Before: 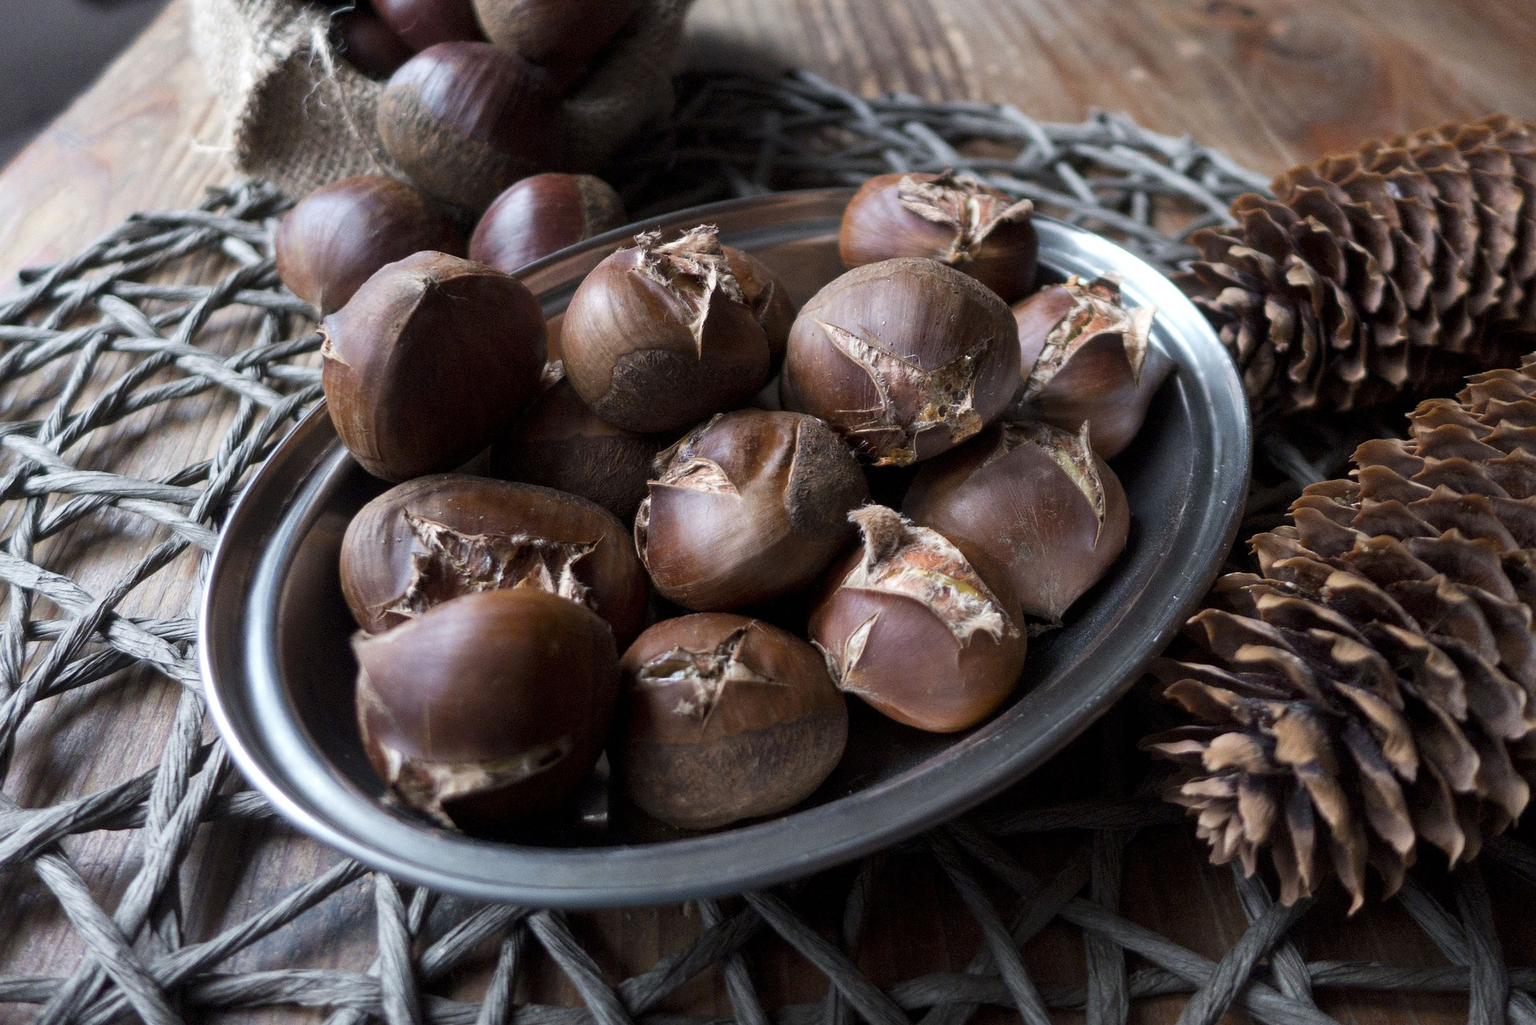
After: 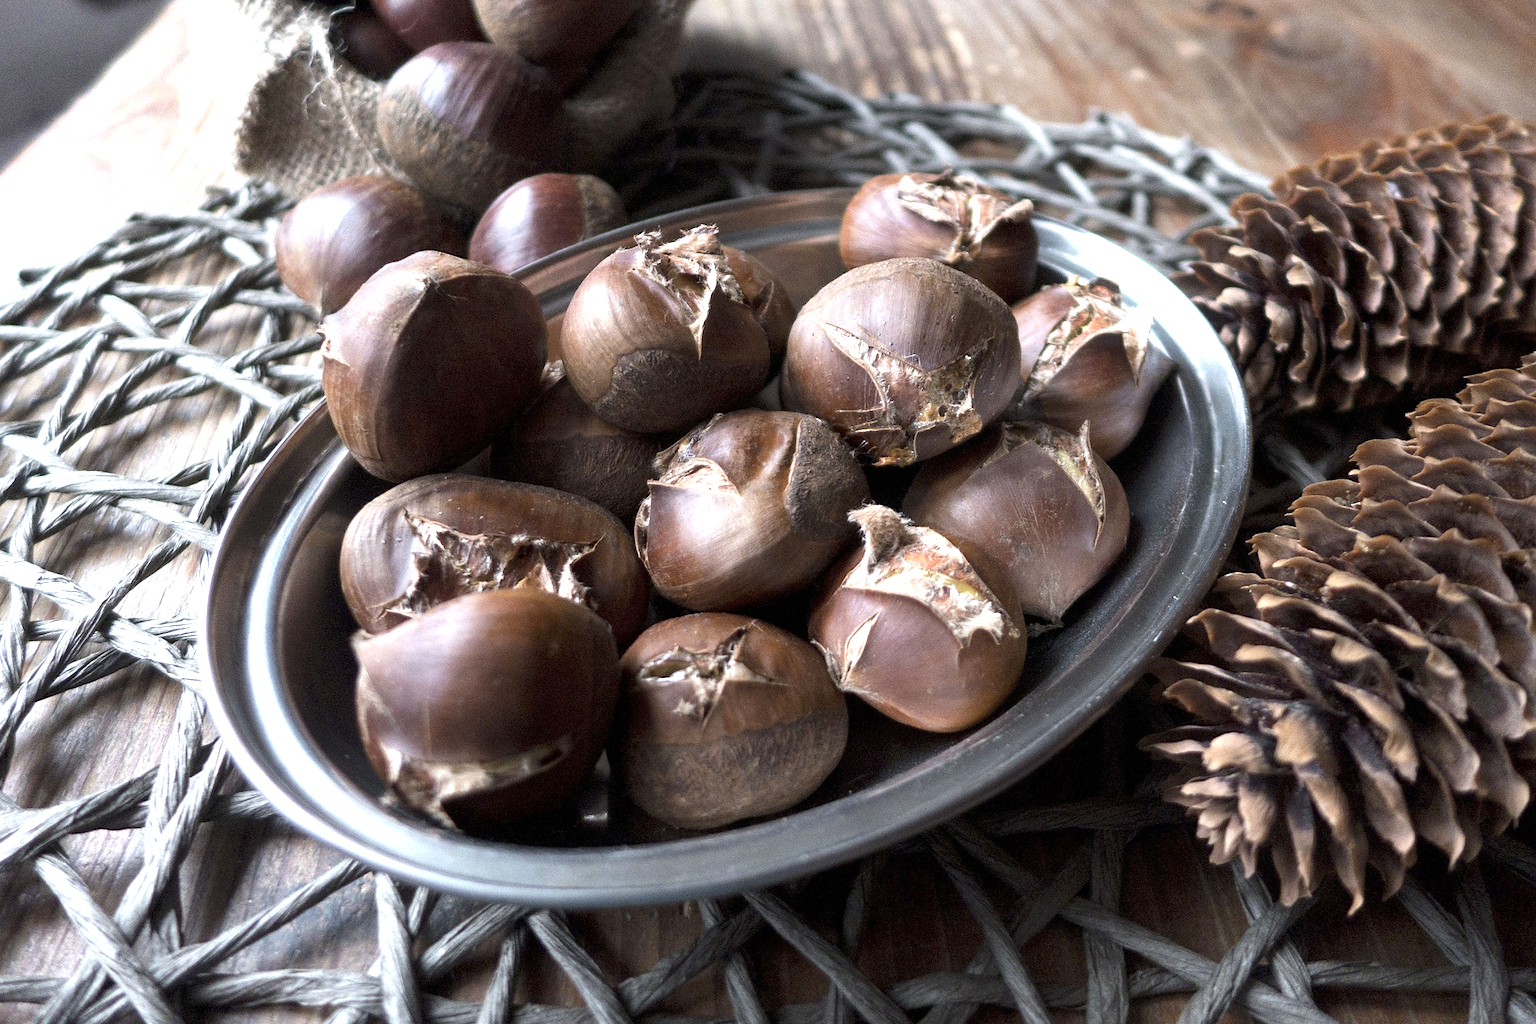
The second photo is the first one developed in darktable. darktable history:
exposure: exposure 0.935 EV, compensate highlight preservation false
contrast brightness saturation: saturation -0.17
